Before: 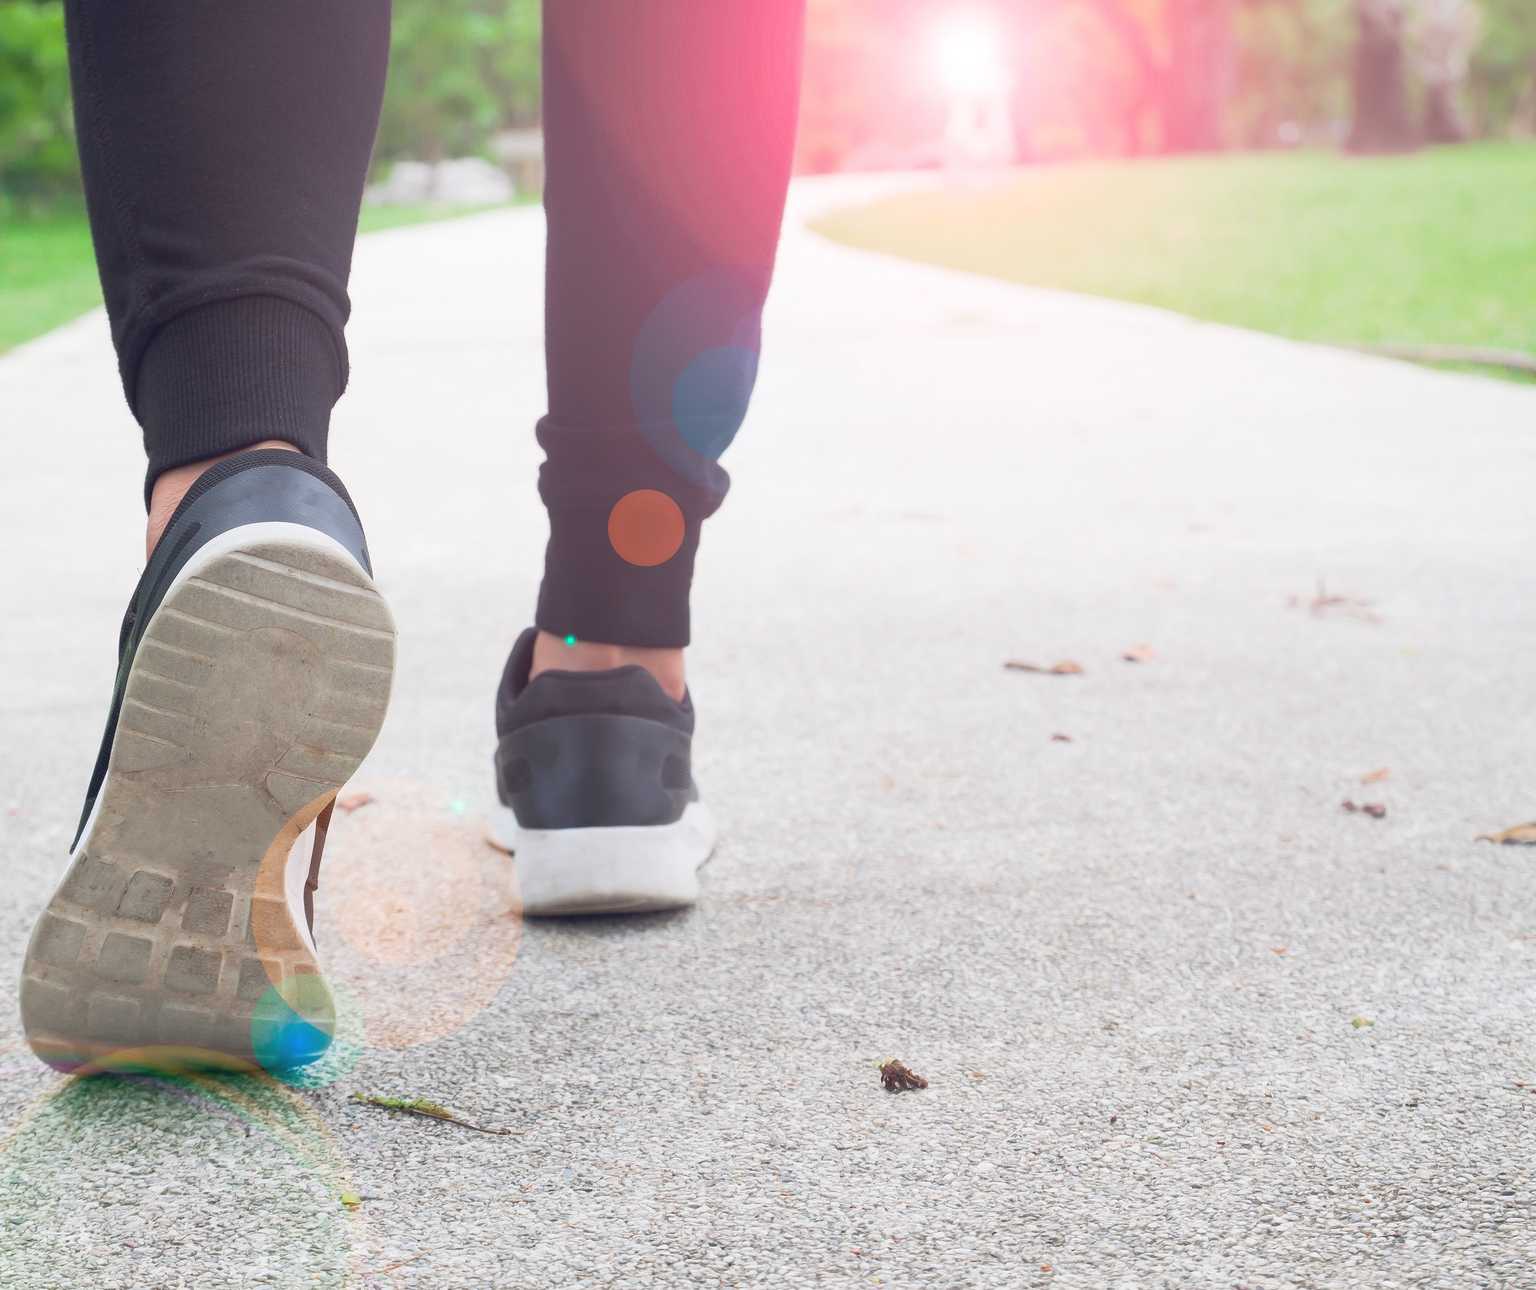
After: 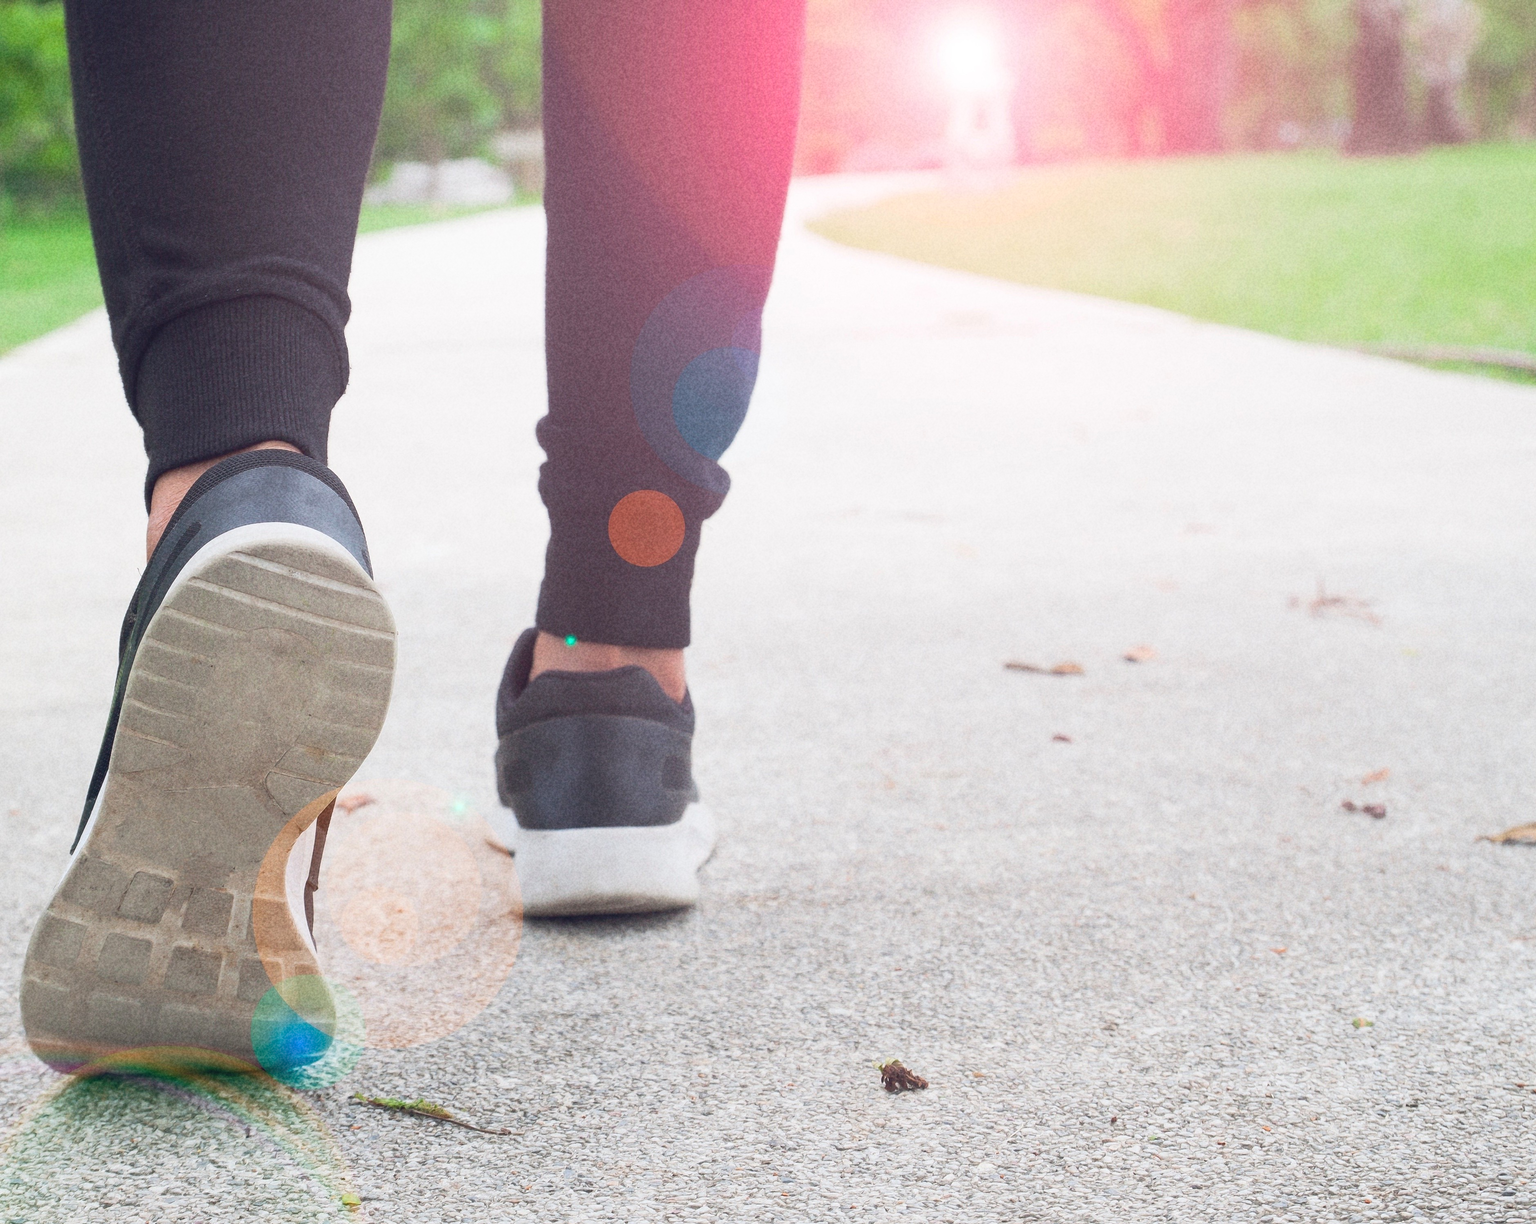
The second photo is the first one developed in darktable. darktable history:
crop and rotate: top 0%, bottom 5.097%
grain: coarseness 22.88 ISO
